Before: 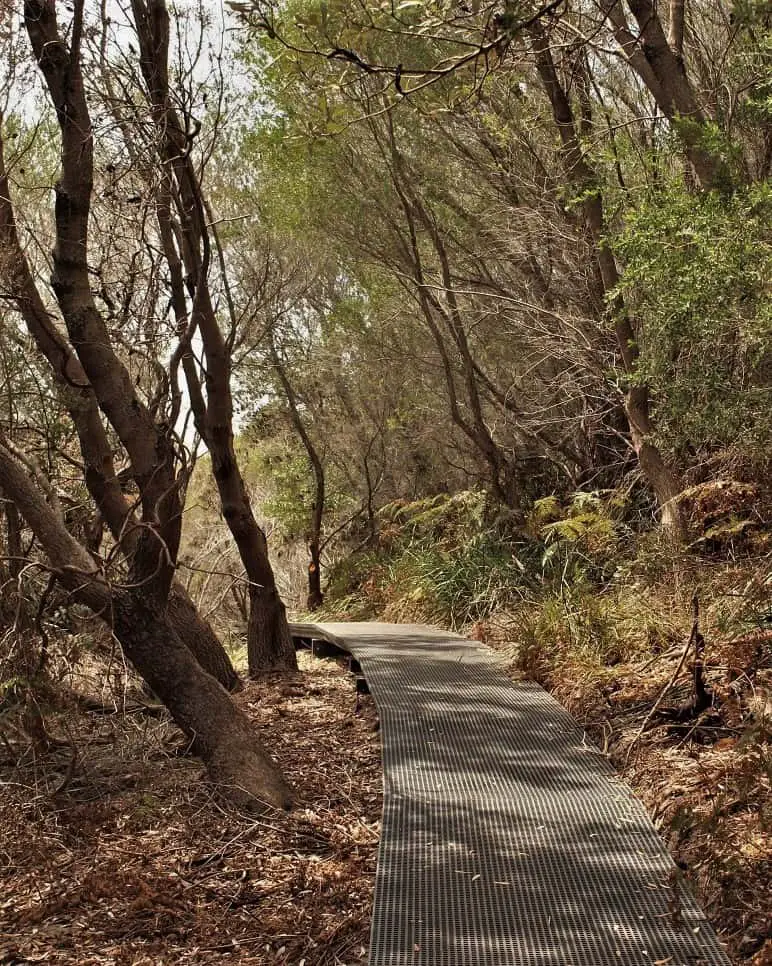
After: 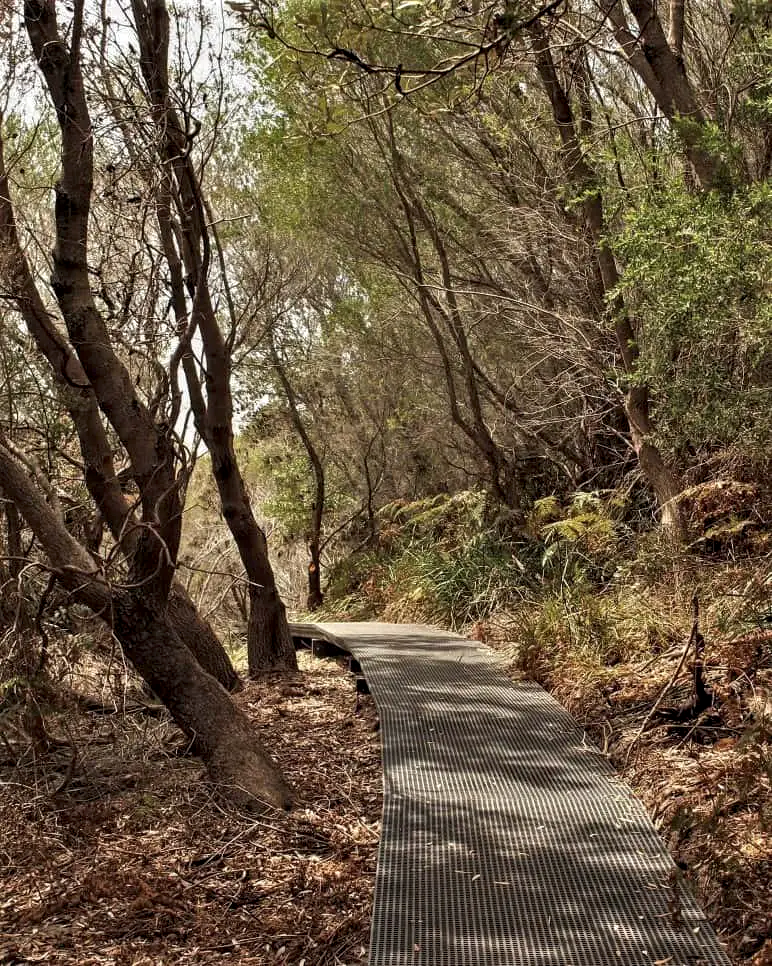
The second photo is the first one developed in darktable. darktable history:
tone equalizer: edges refinement/feathering 500, mask exposure compensation -1.57 EV, preserve details no
local contrast: highlights 84%, shadows 82%
